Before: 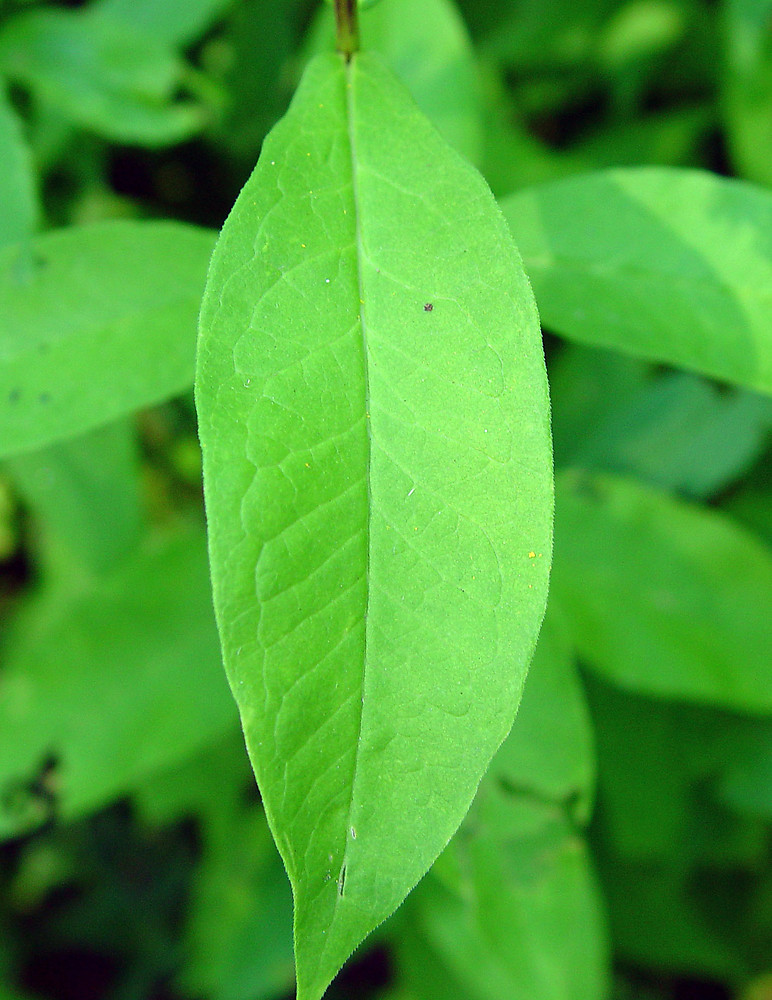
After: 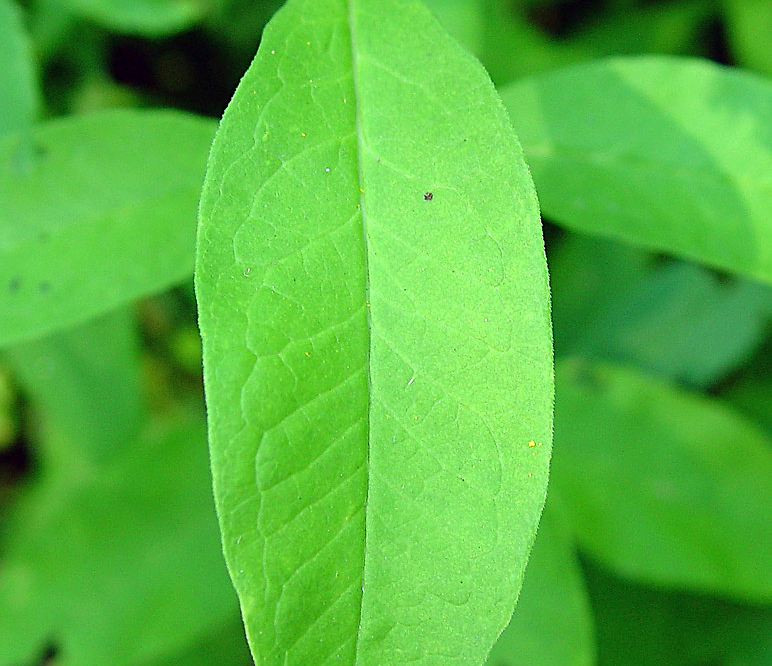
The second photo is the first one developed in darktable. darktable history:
sharpen: on, module defaults
crop: top 11.166%, bottom 22.168%
